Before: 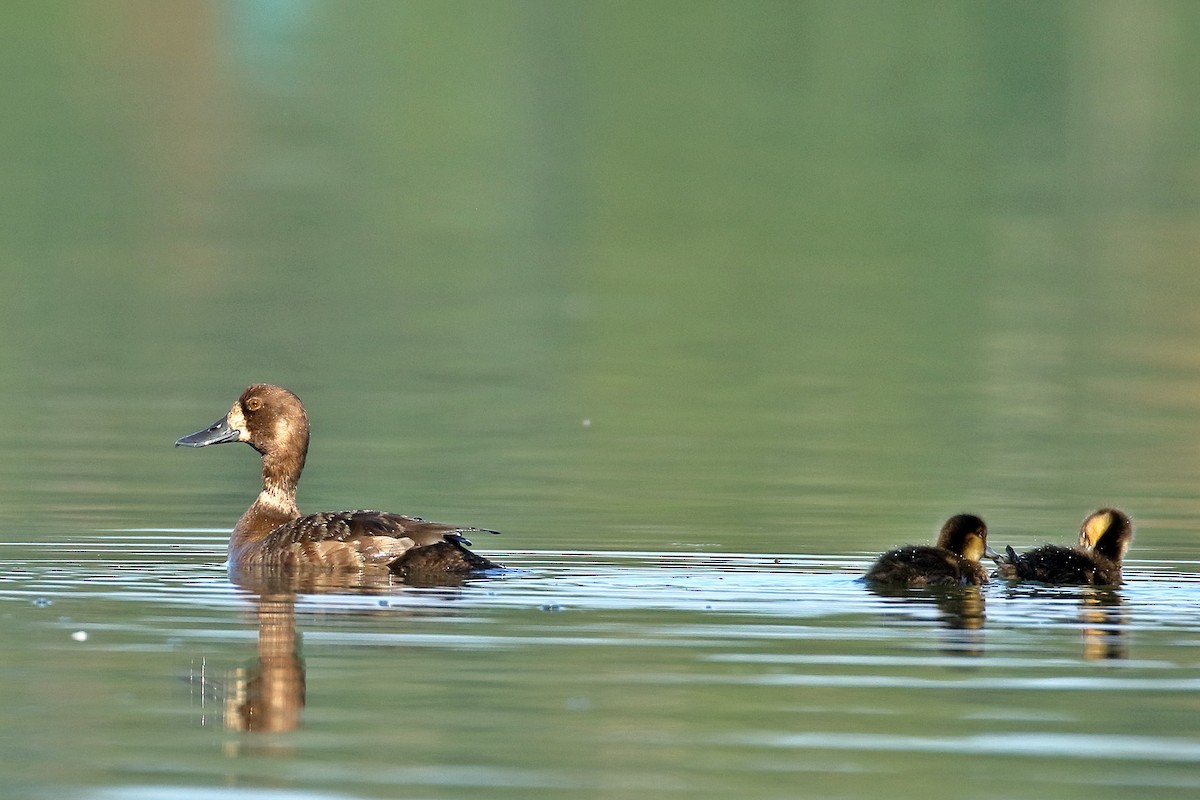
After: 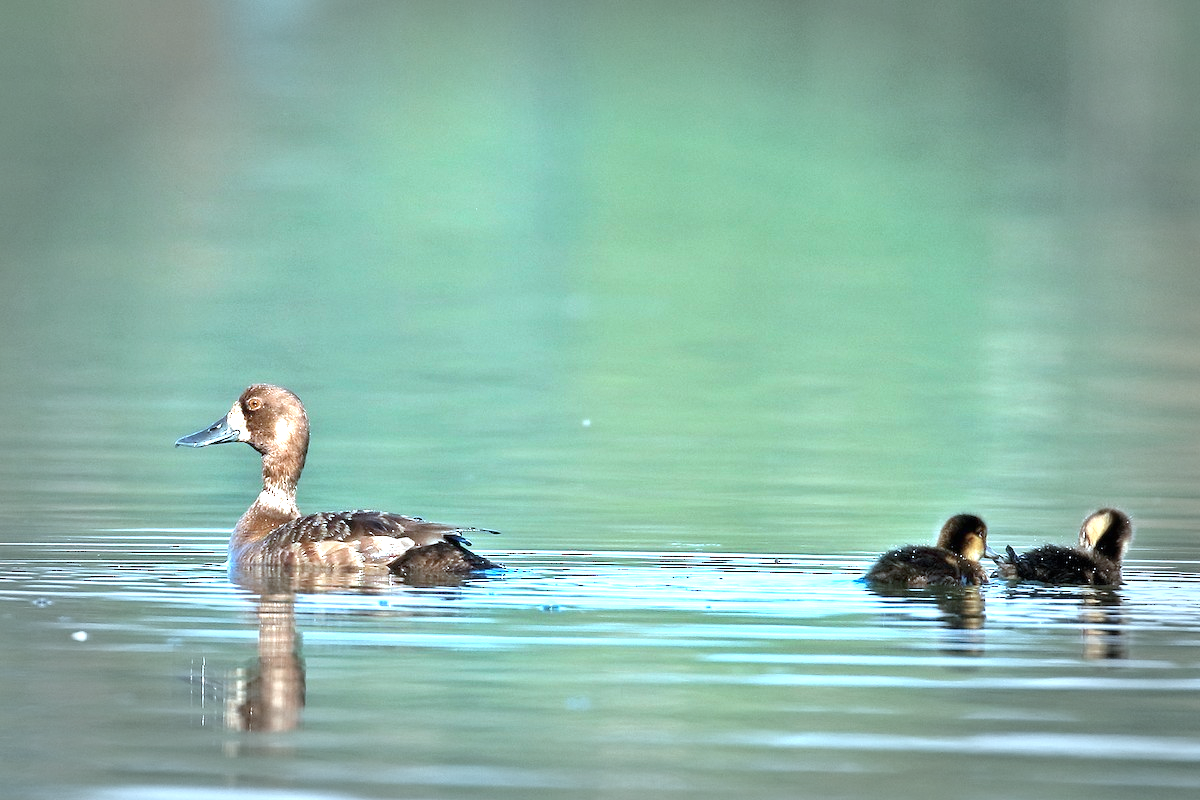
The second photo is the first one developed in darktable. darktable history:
color correction: highlights a* -9.71, highlights b* -21.88
vignetting: fall-off start 66.58%, fall-off radius 39.73%, automatic ratio true, width/height ratio 0.667
exposure: black level correction 0, exposure 1.199 EV, compensate exposure bias true, compensate highlight preservation false
